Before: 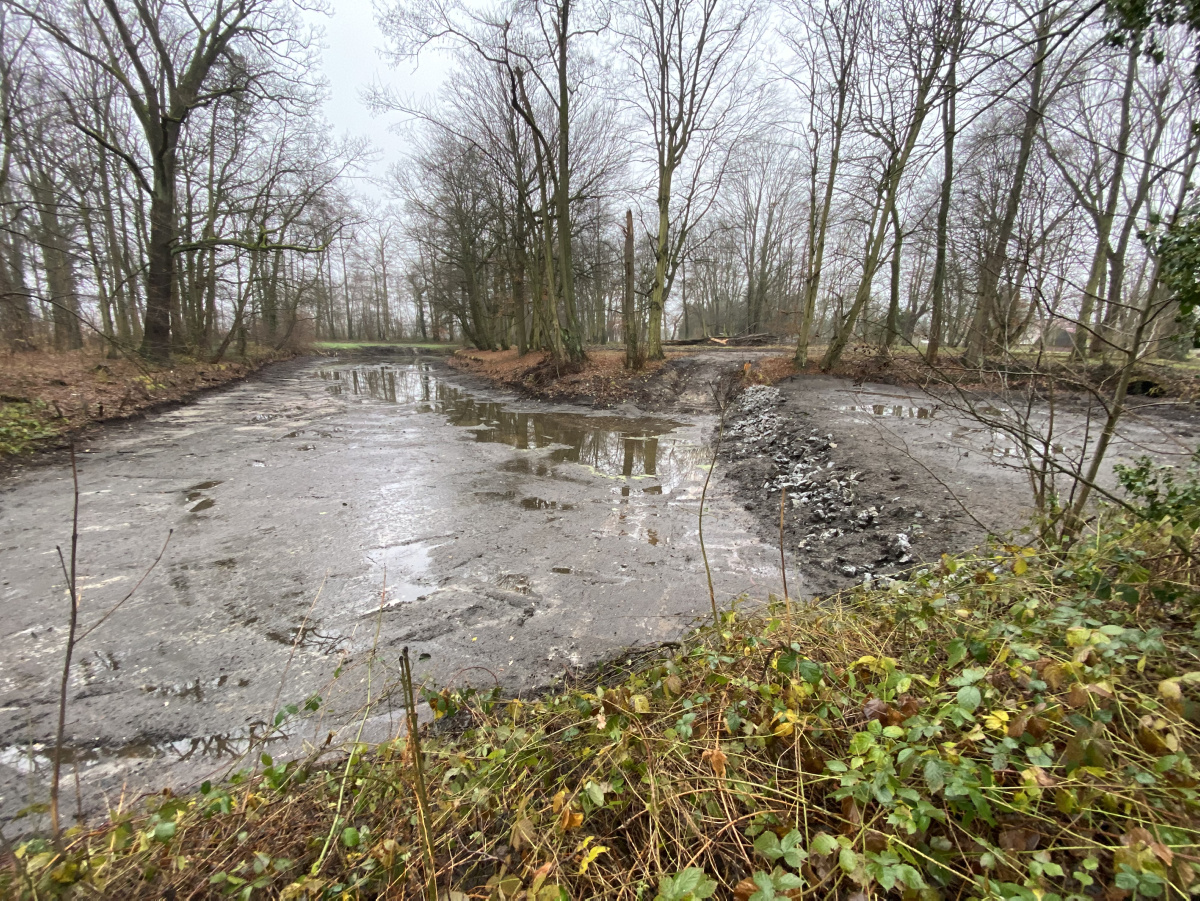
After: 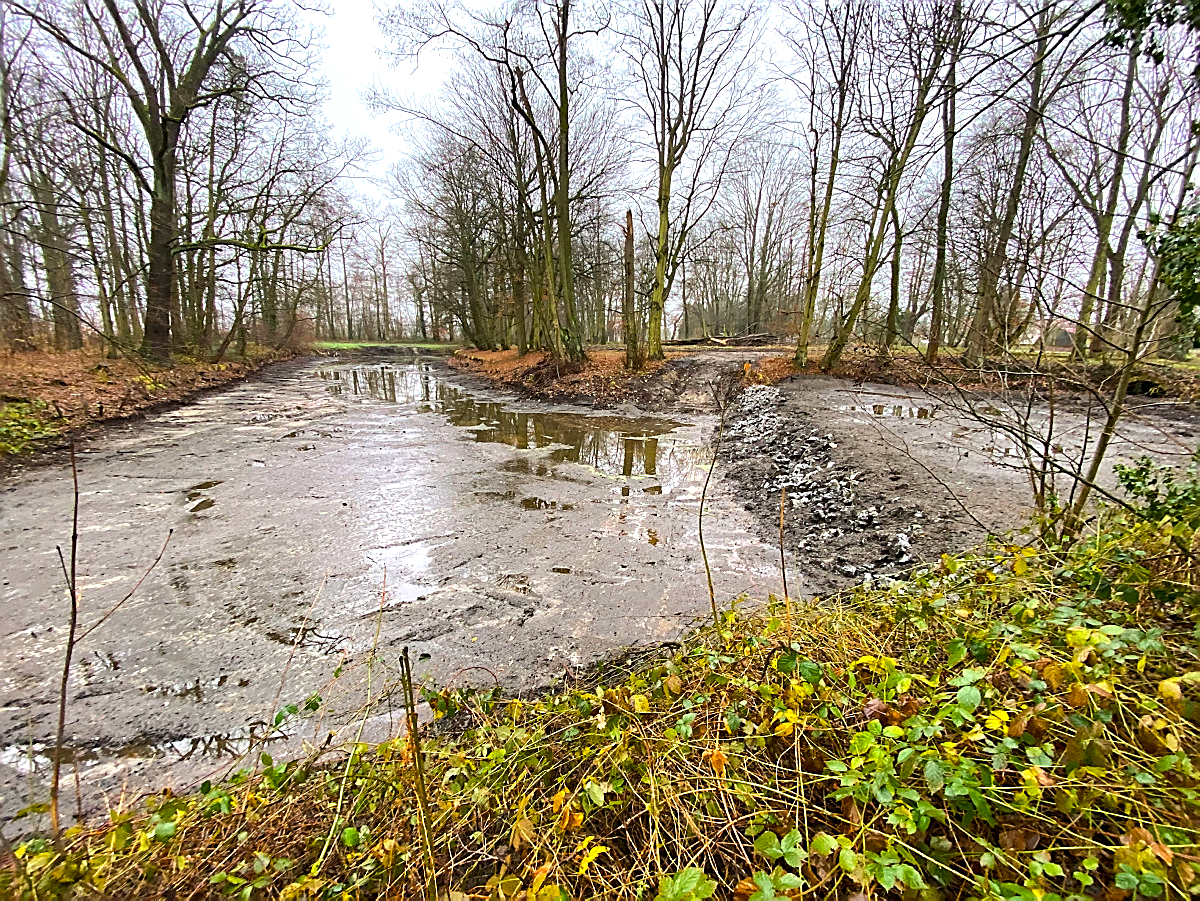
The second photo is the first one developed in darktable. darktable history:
sharpen: radius 1.4, amount 1.25, threshold 0.7
haze removal: adaptive false
color balance rgb: perceptual saturation grading › global saturation 25%, perceptual brilliance grading › mid-tones 10%, perceptual brilliance grading › shadows 15%, global vibrance 20%
tone equalizer: -8 EV -0.417 EV, -7 EV -0.389 EV, -6 EV -0.333 EV, -5 EV -0.222 EV, -3 EV 0.222 EV, -2 EV 0.333 EV, -1 EV 0.389 EV, +0 EV 0.417 EV, edges refinement/feathering 500, mask exposure compensation -1.57 EV, preserve details no
